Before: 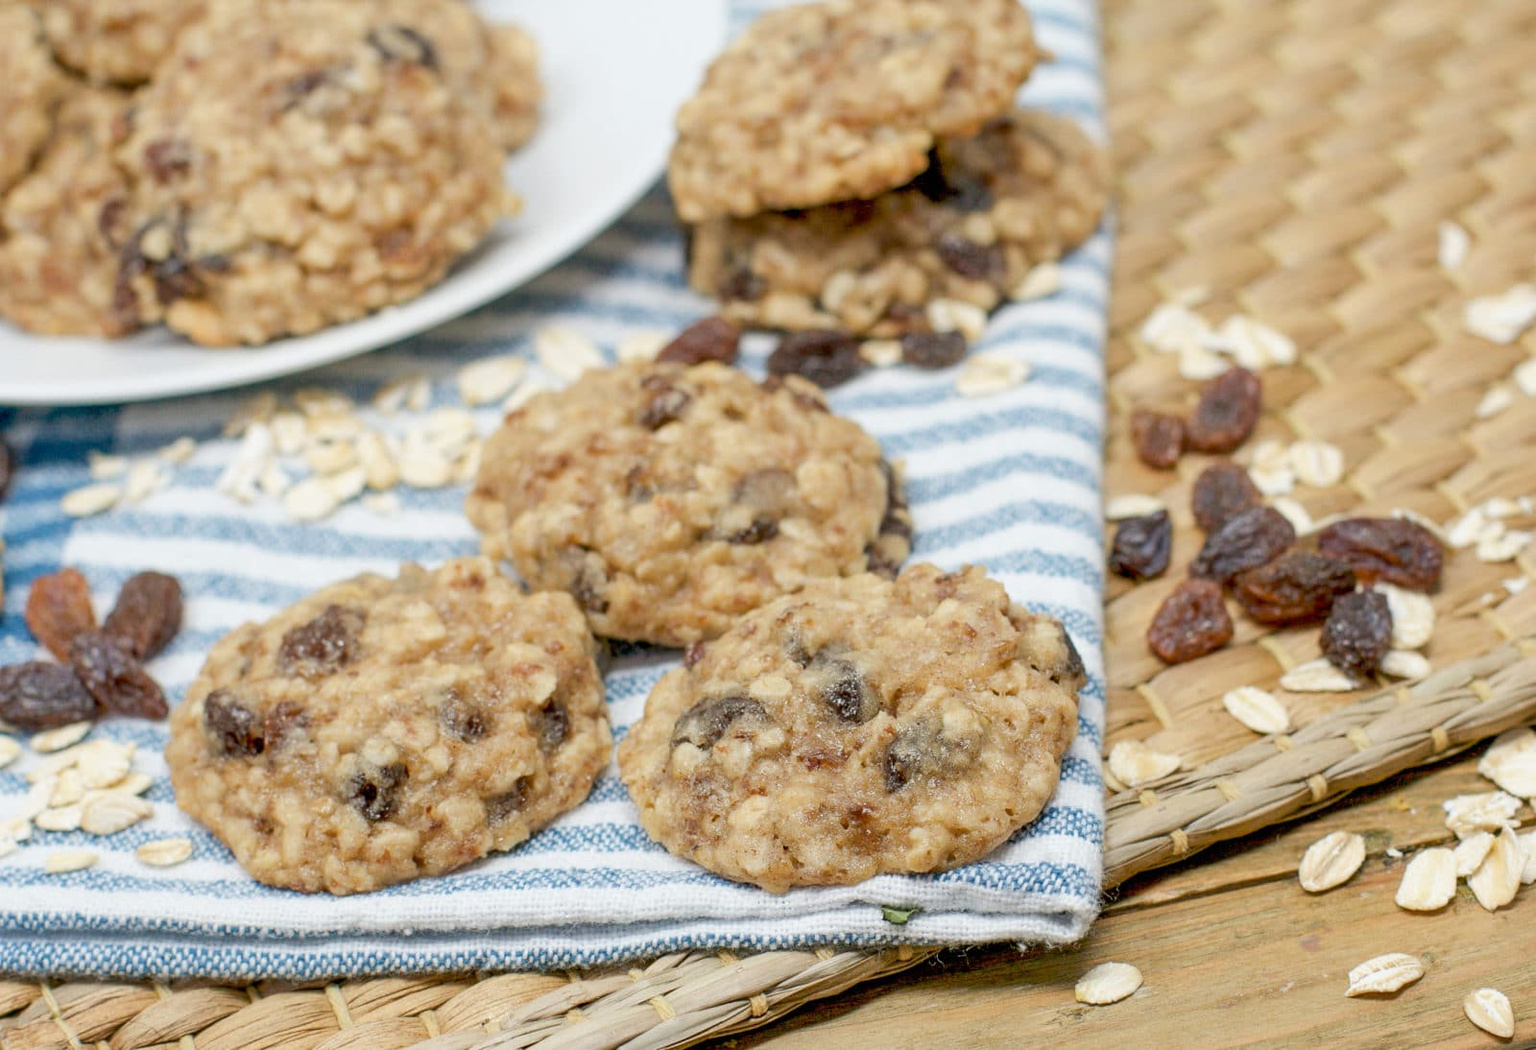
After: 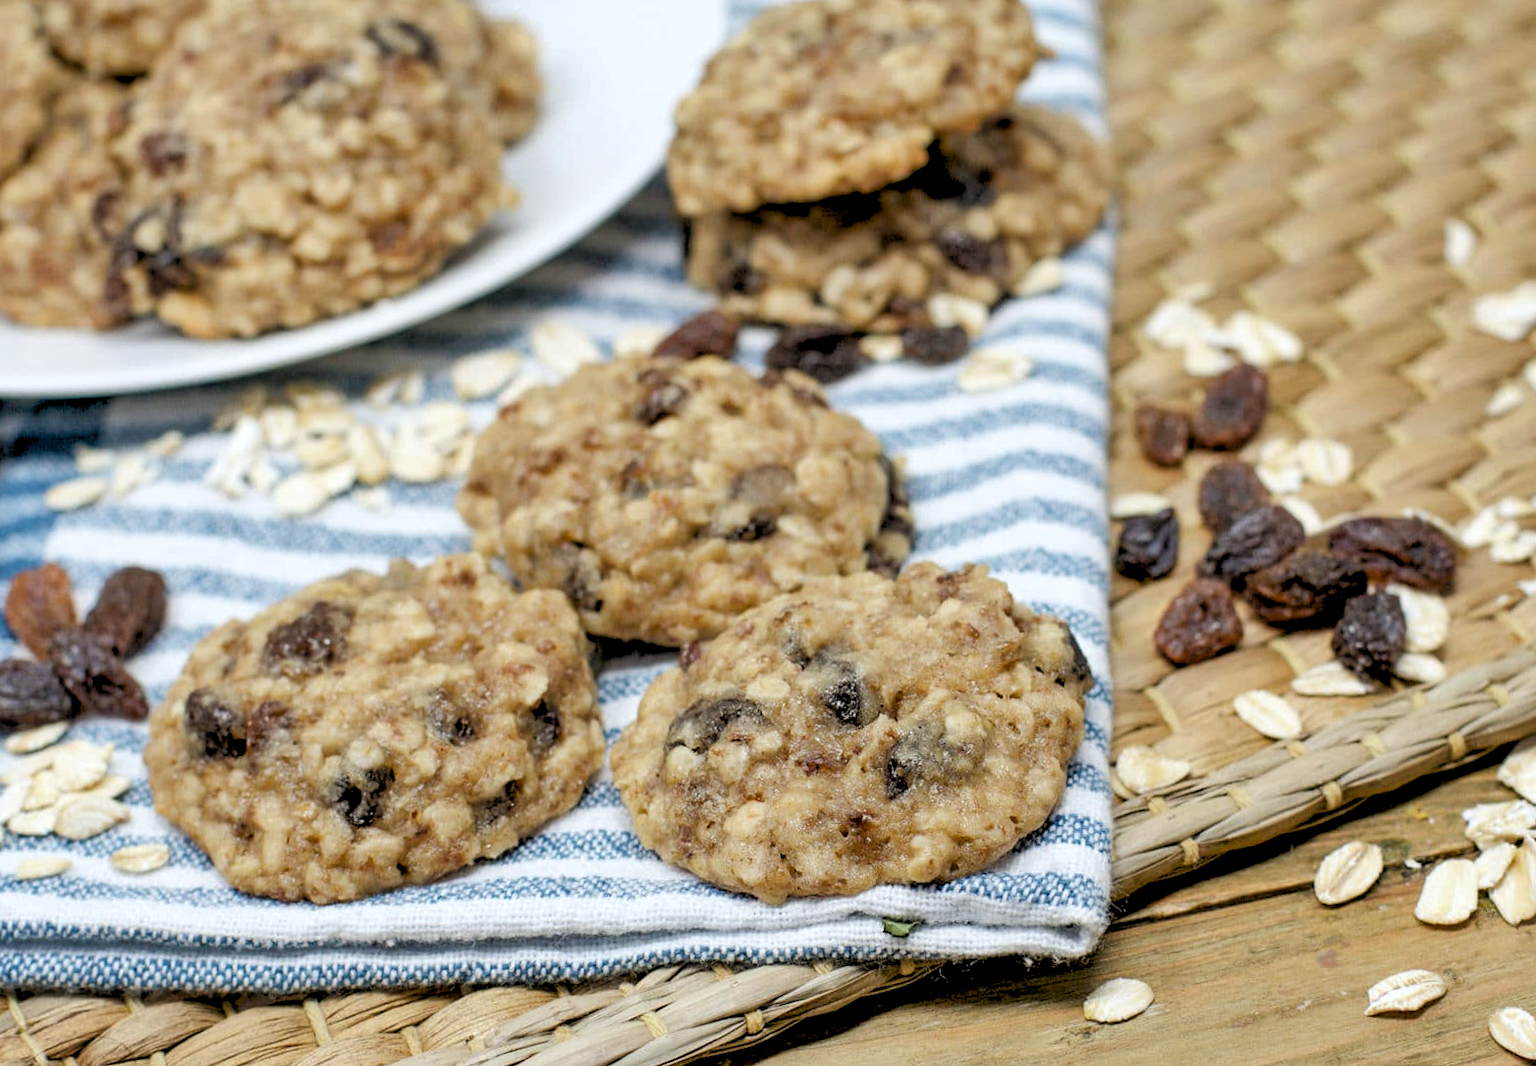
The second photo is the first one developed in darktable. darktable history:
color correction: highlights b* 3
rgb levels: levels [[0.034, 0.472, 0.904], [0, 0.5, 1], [0, 0.5, 1]]
rotate and perspective: rotation 0.226°, lens shift (vertical) -0.042, crop left 0.023, crop right 0.982, crop top 0.006, crop bottom 0.994
shadows and highlights: shadows 60, soften with gaussian
white balance: red 0.976, blue 1.04
